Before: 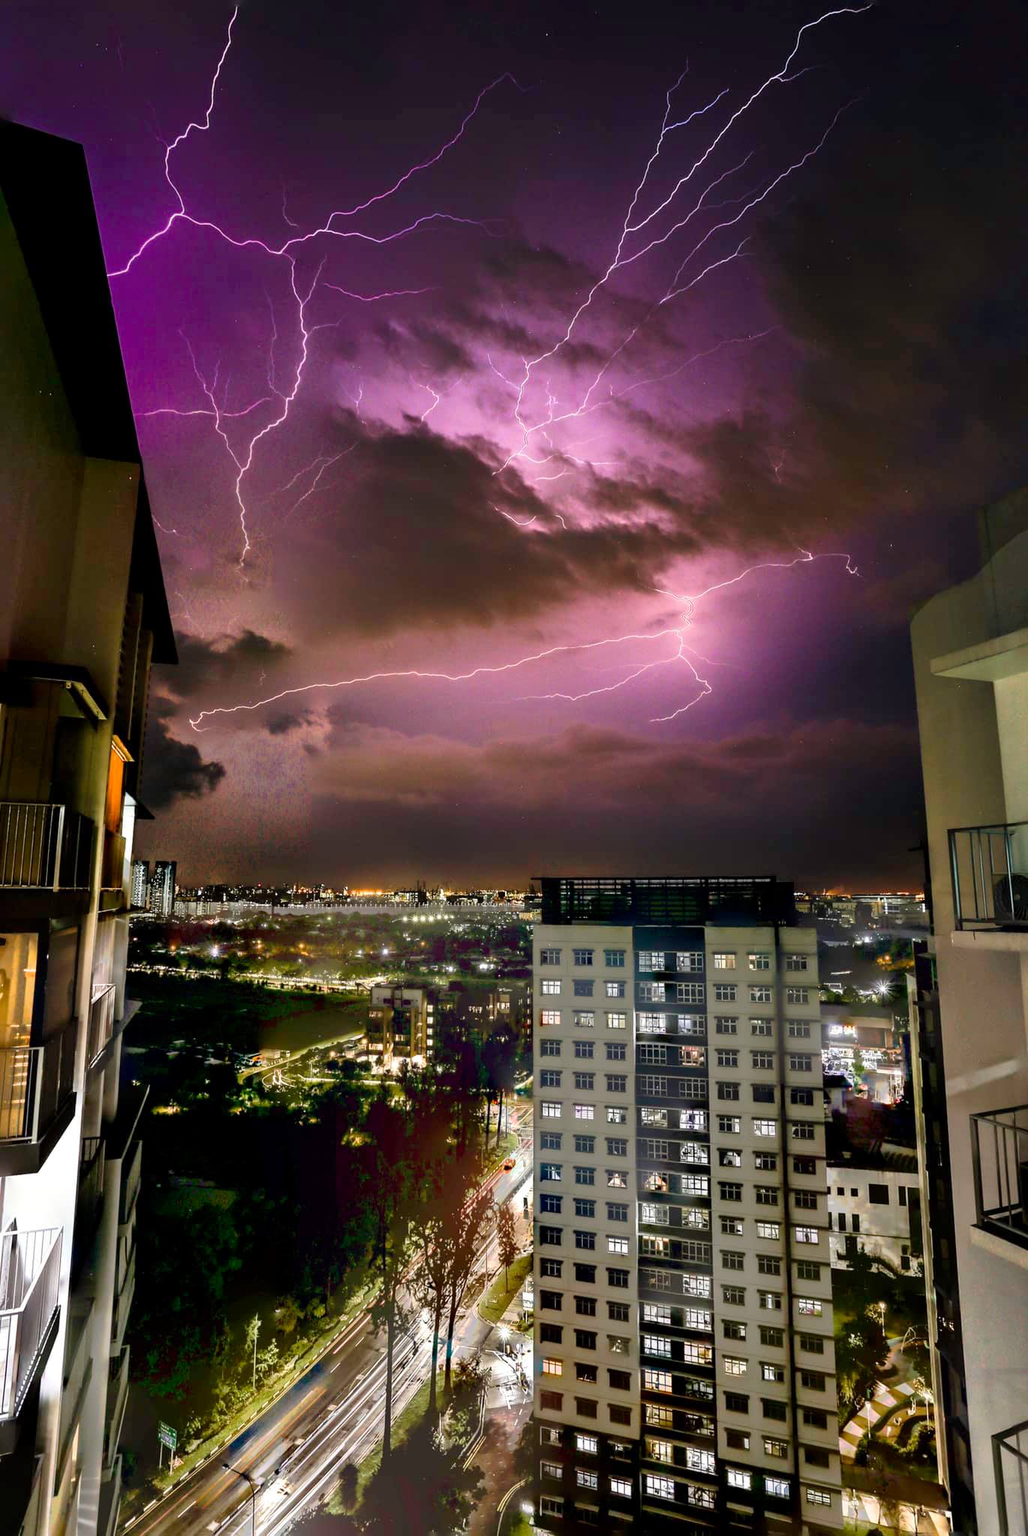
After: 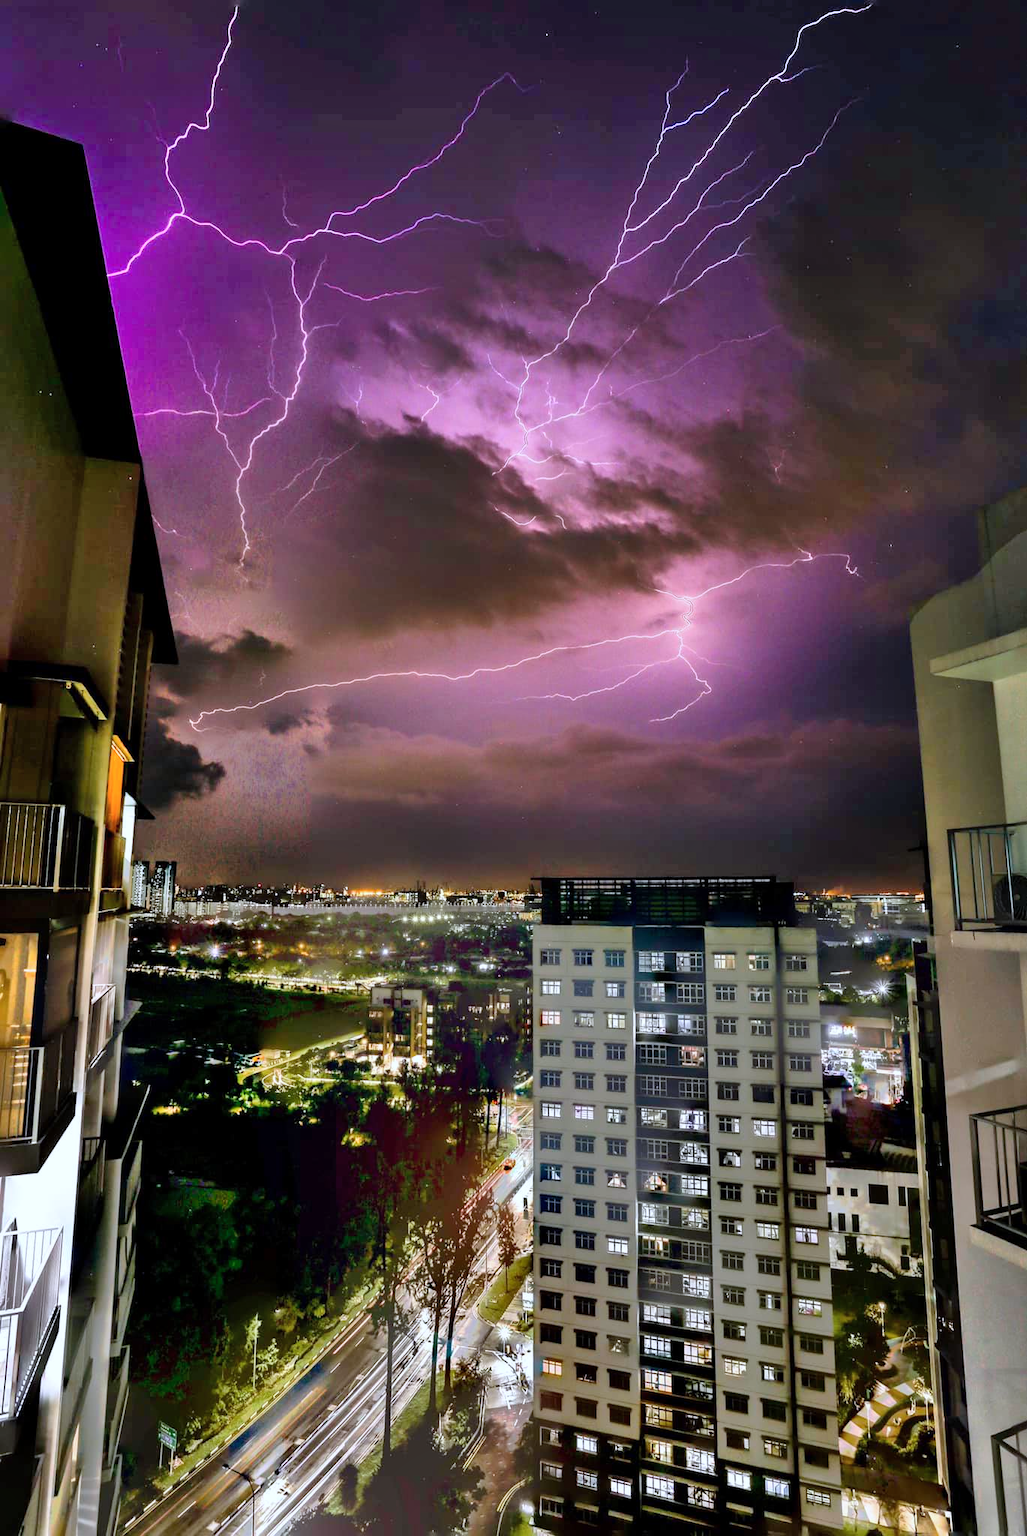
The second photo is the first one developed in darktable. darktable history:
shadows and highlights: shadows 52.42, soften with gaussian
white balance: red 0.954, blue 1.079
